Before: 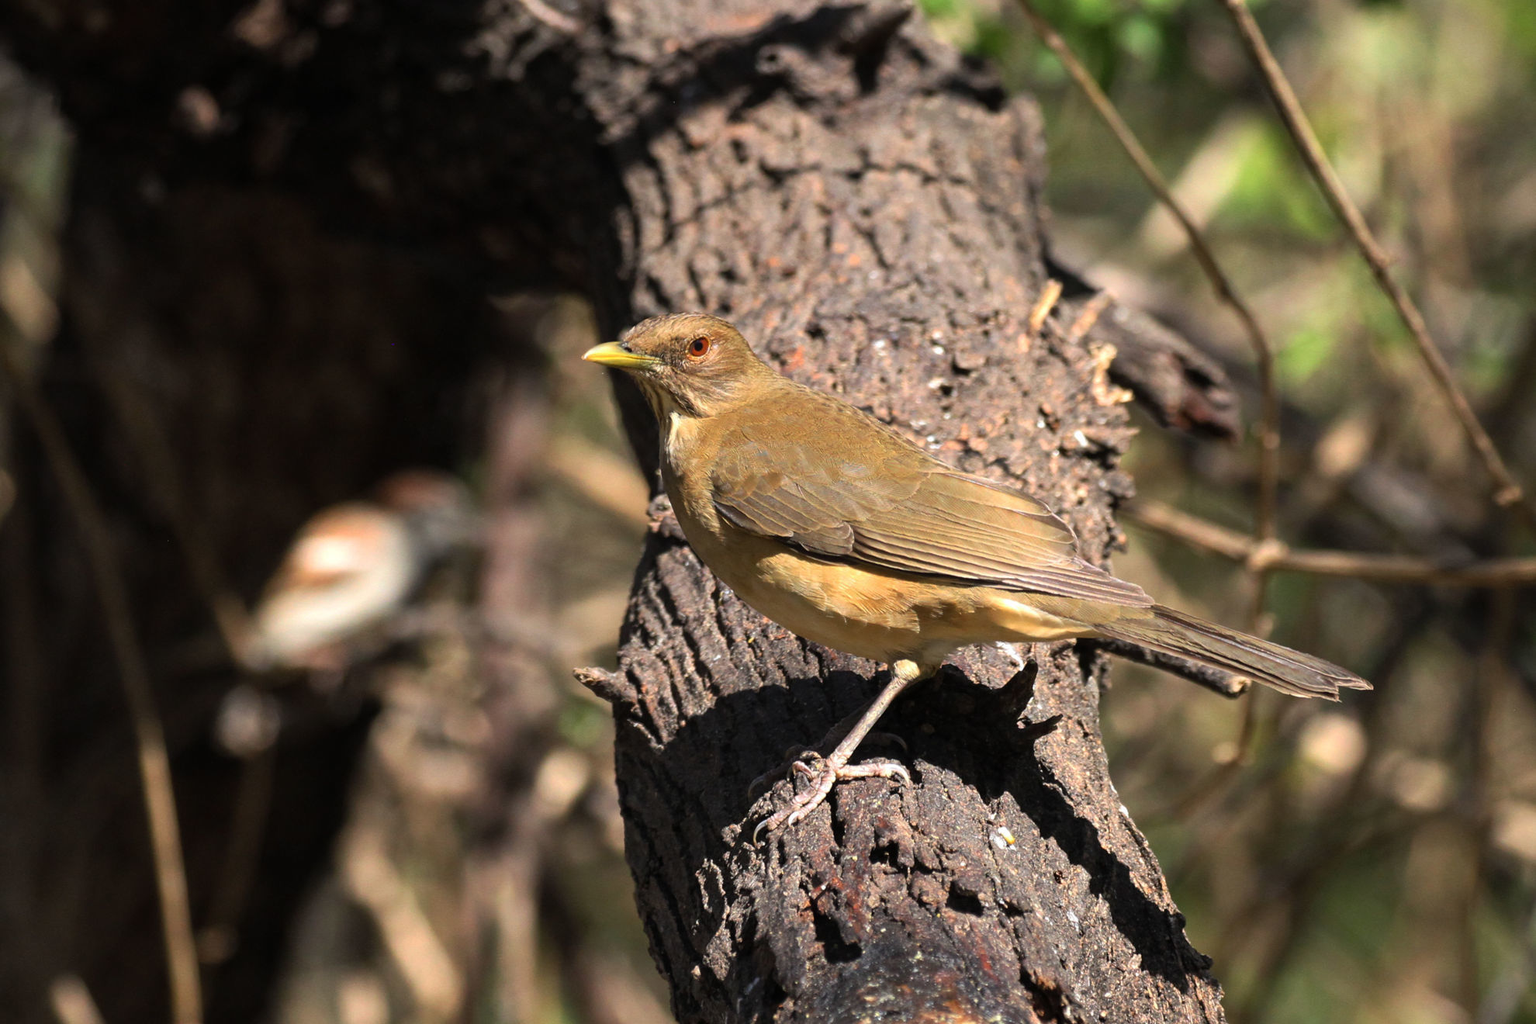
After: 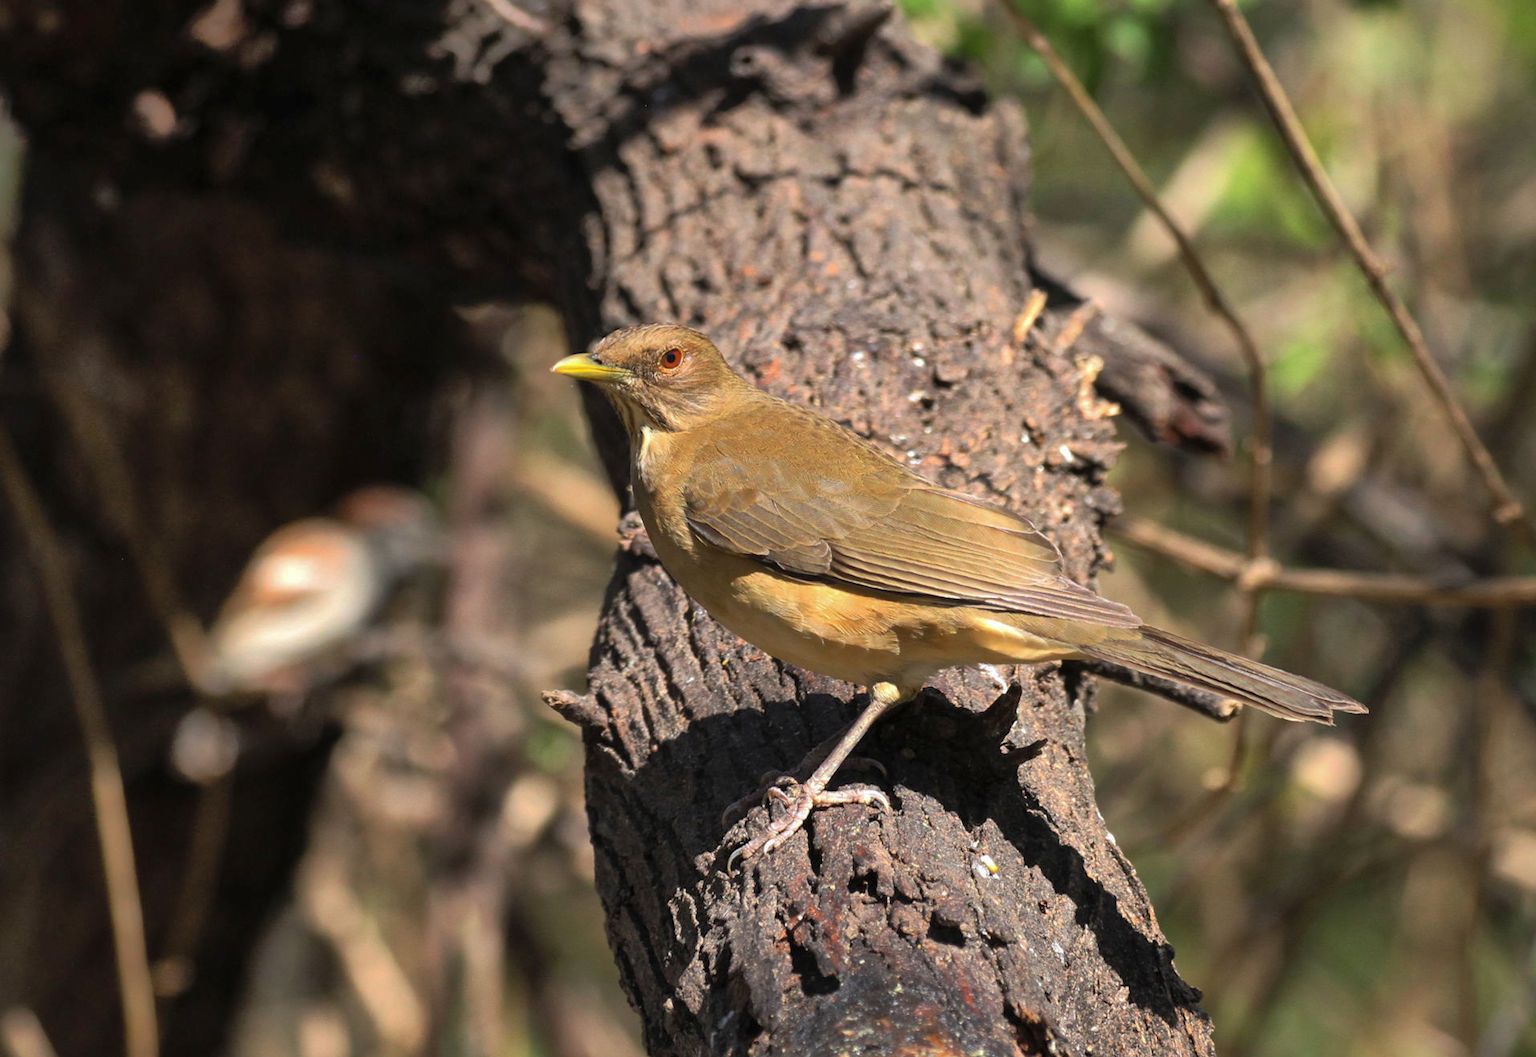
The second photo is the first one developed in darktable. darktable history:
shadows and highlights: on, module defaults
crop and rotate: left 3.238%
